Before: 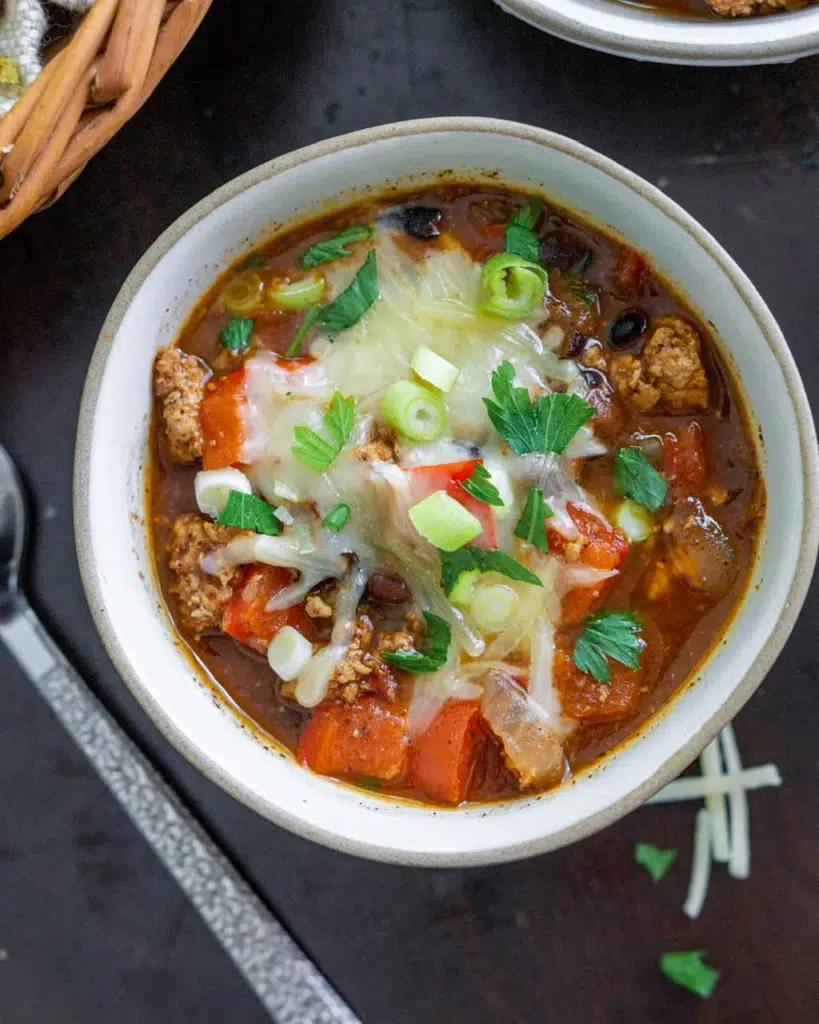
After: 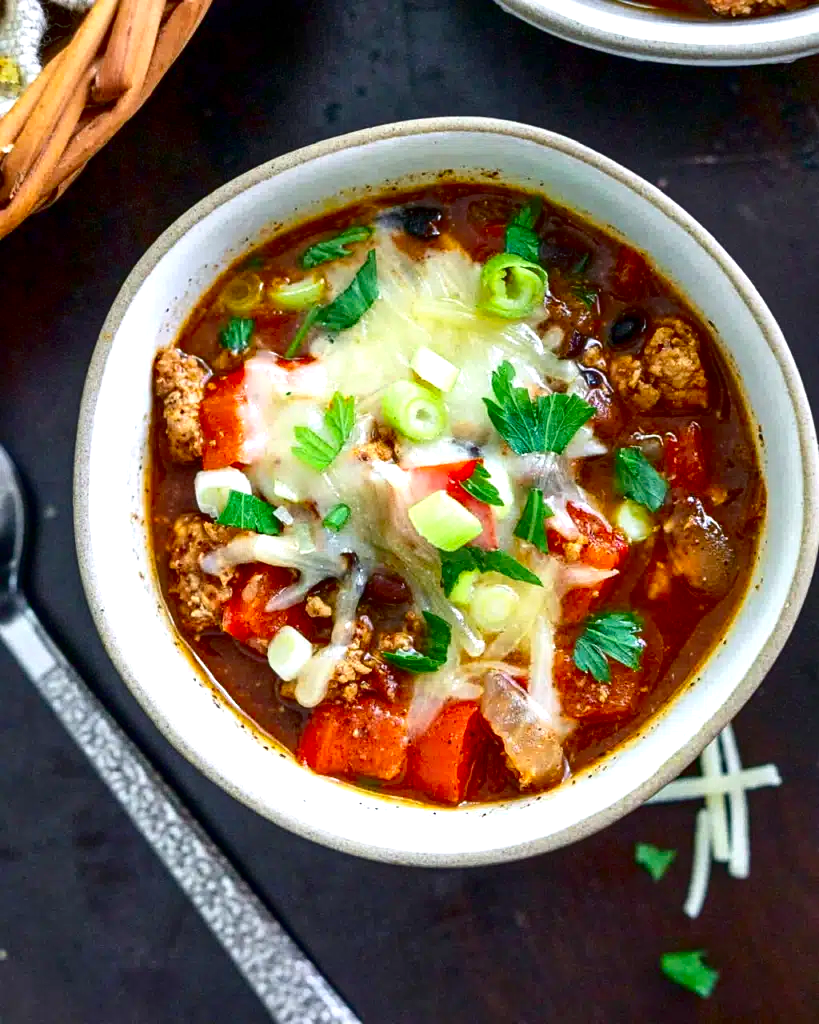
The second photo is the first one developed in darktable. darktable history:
exposure: black level correction 0.001, exposure 0.955 EV, compensate exposure bias true, compensate highlight preservation false
contrast brightness saturation: contrast 0.22, brightness -0.19, saturation 0.24
tone equalizer: -8 EV 0.25 EV, -7 EV 0.417 EV, -6 EV 0.417 EV, -5 EV 0.25 EV, -3 EV -0.25 EV, -2 EV -0.417 EV, -1 EV -0.417 EV, +0 EV -0.25 EV, edges refinement/feathering 500, mask exposure compensation -1.57 EV, preserve details guided filter
sharpen: amount 0.2
